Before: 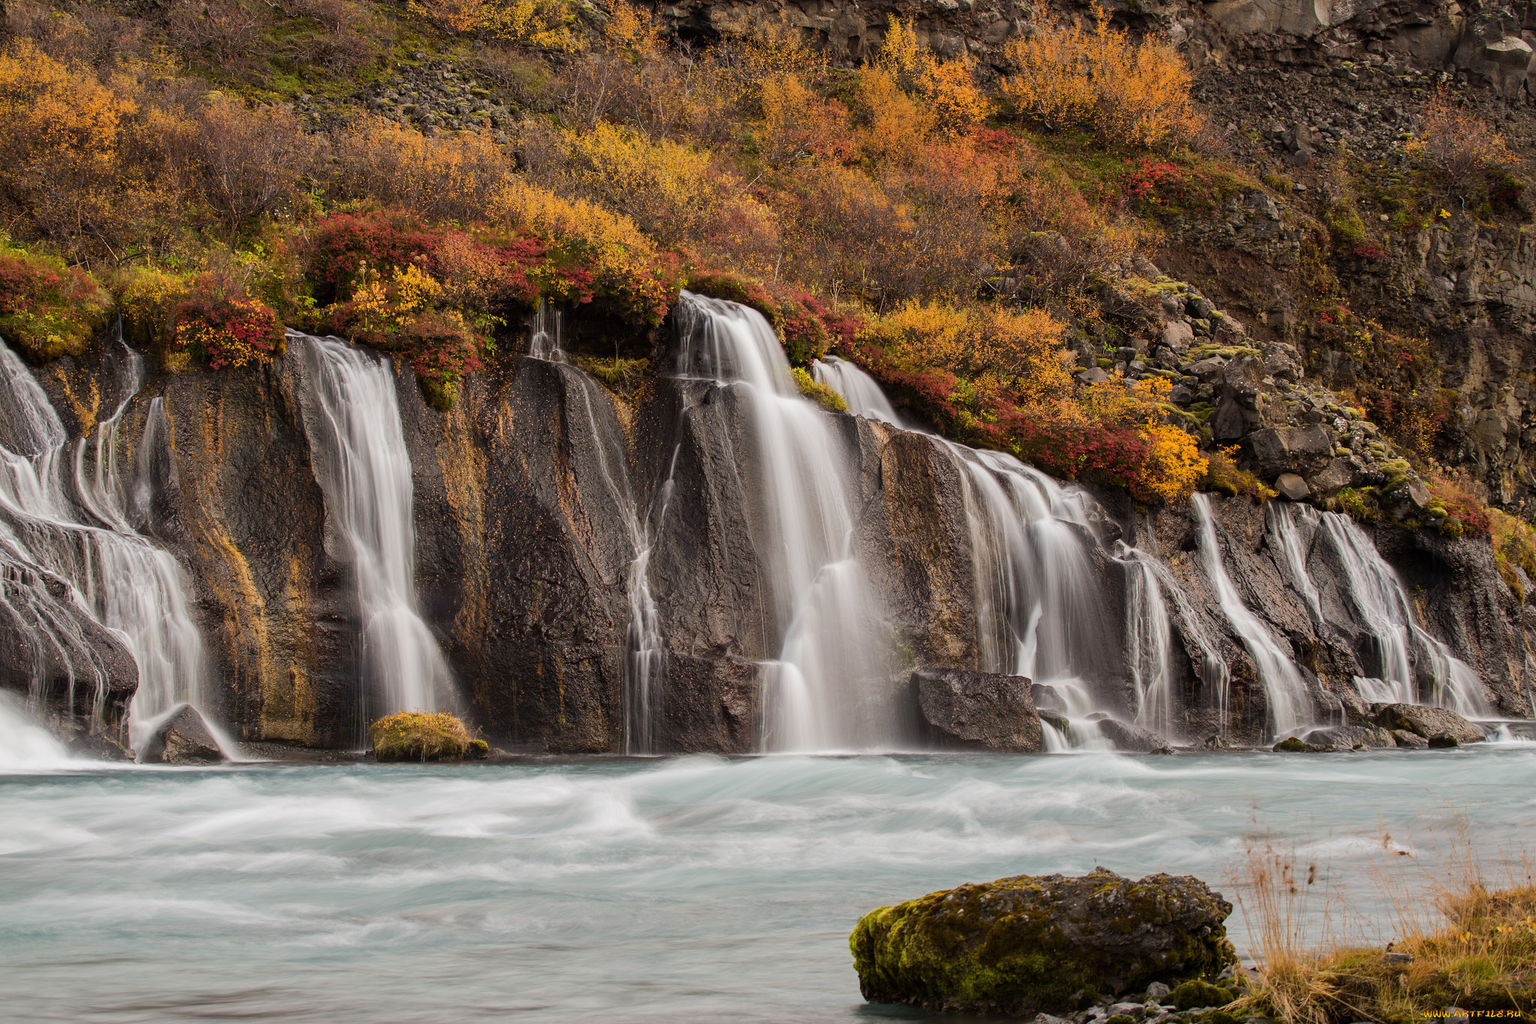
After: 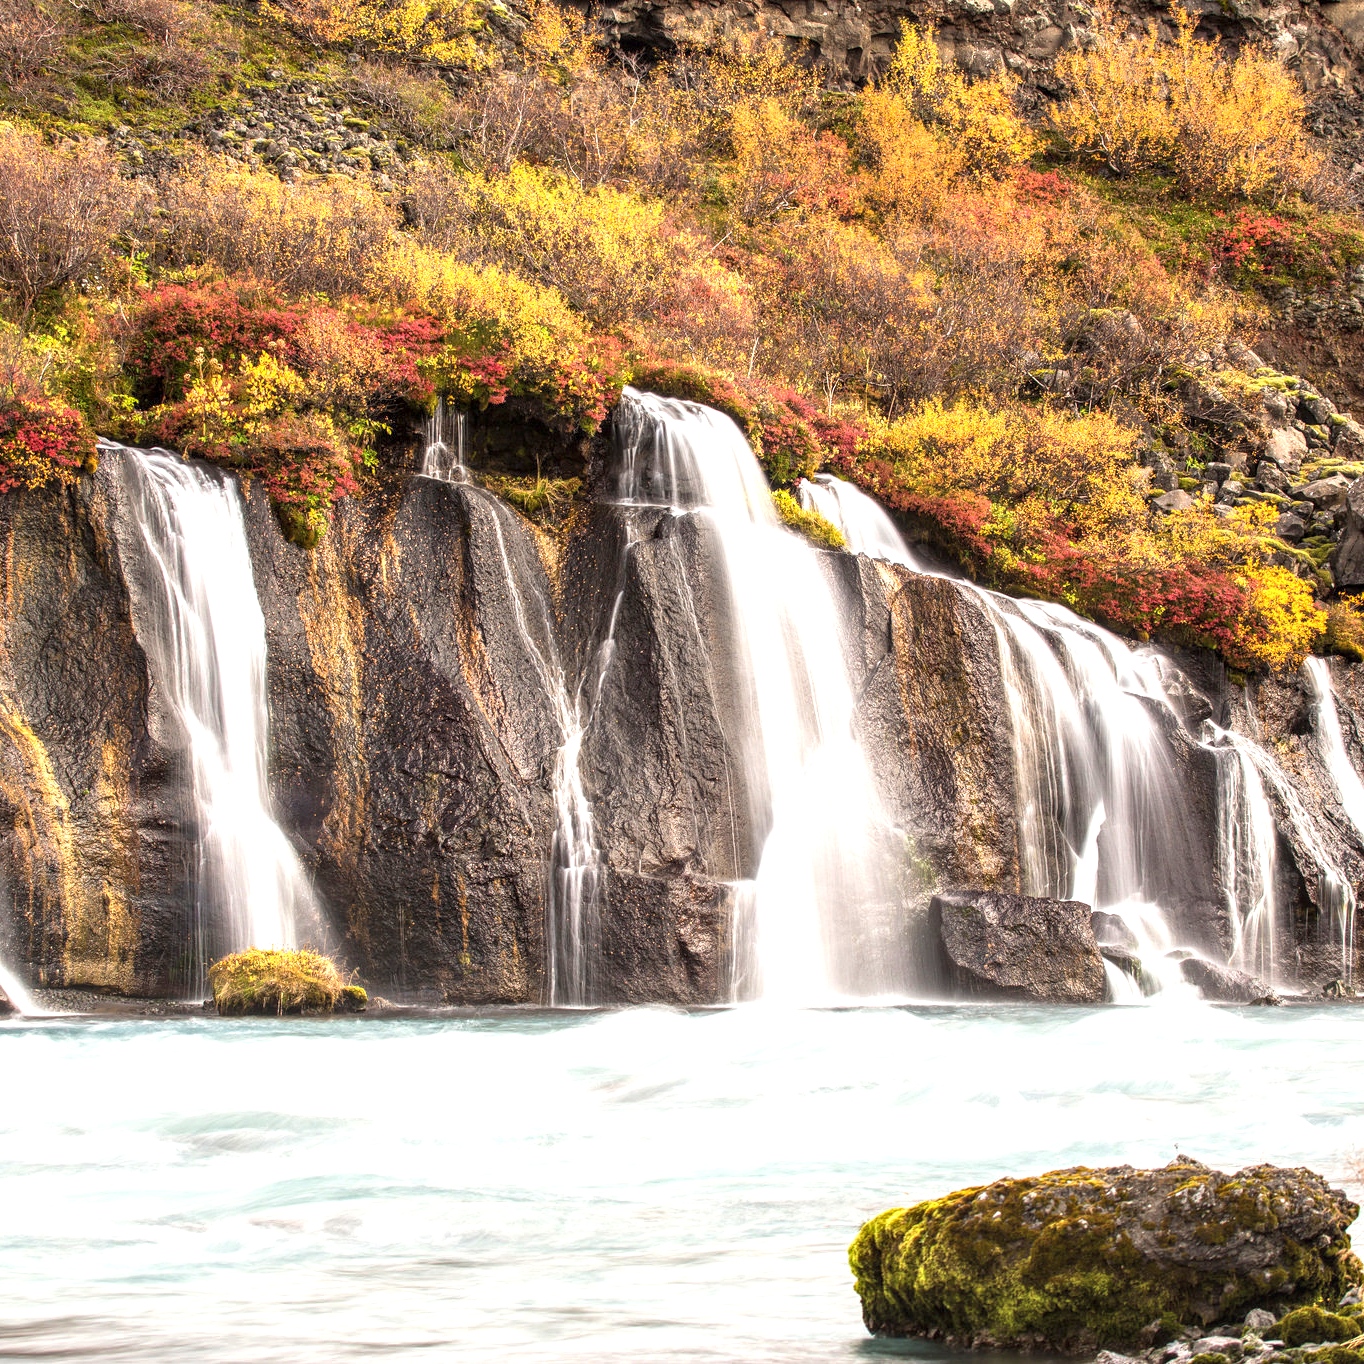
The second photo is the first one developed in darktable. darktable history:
crop and rotate: left 13.897%, right 19.462%
local contrast: detail 130%
exposure: black level correction 0, exposure 1.4 EV, compensate highlight preservation false
